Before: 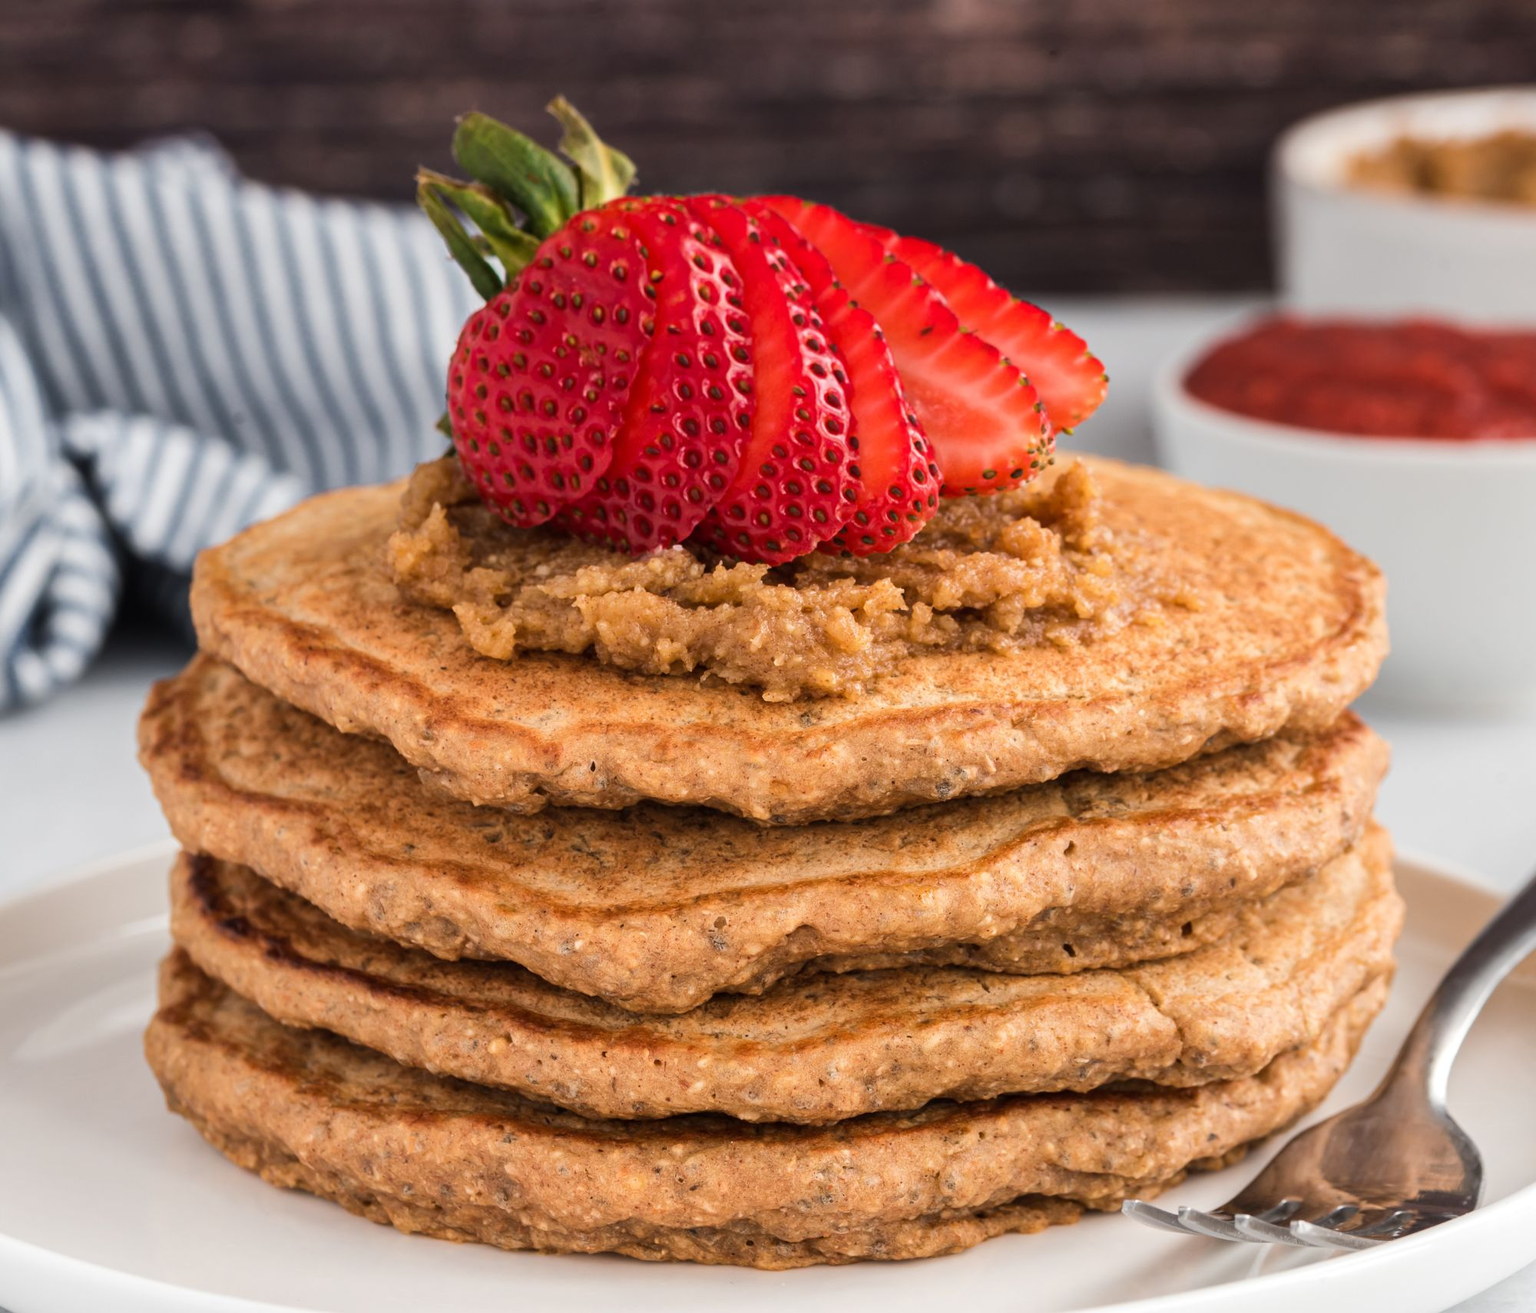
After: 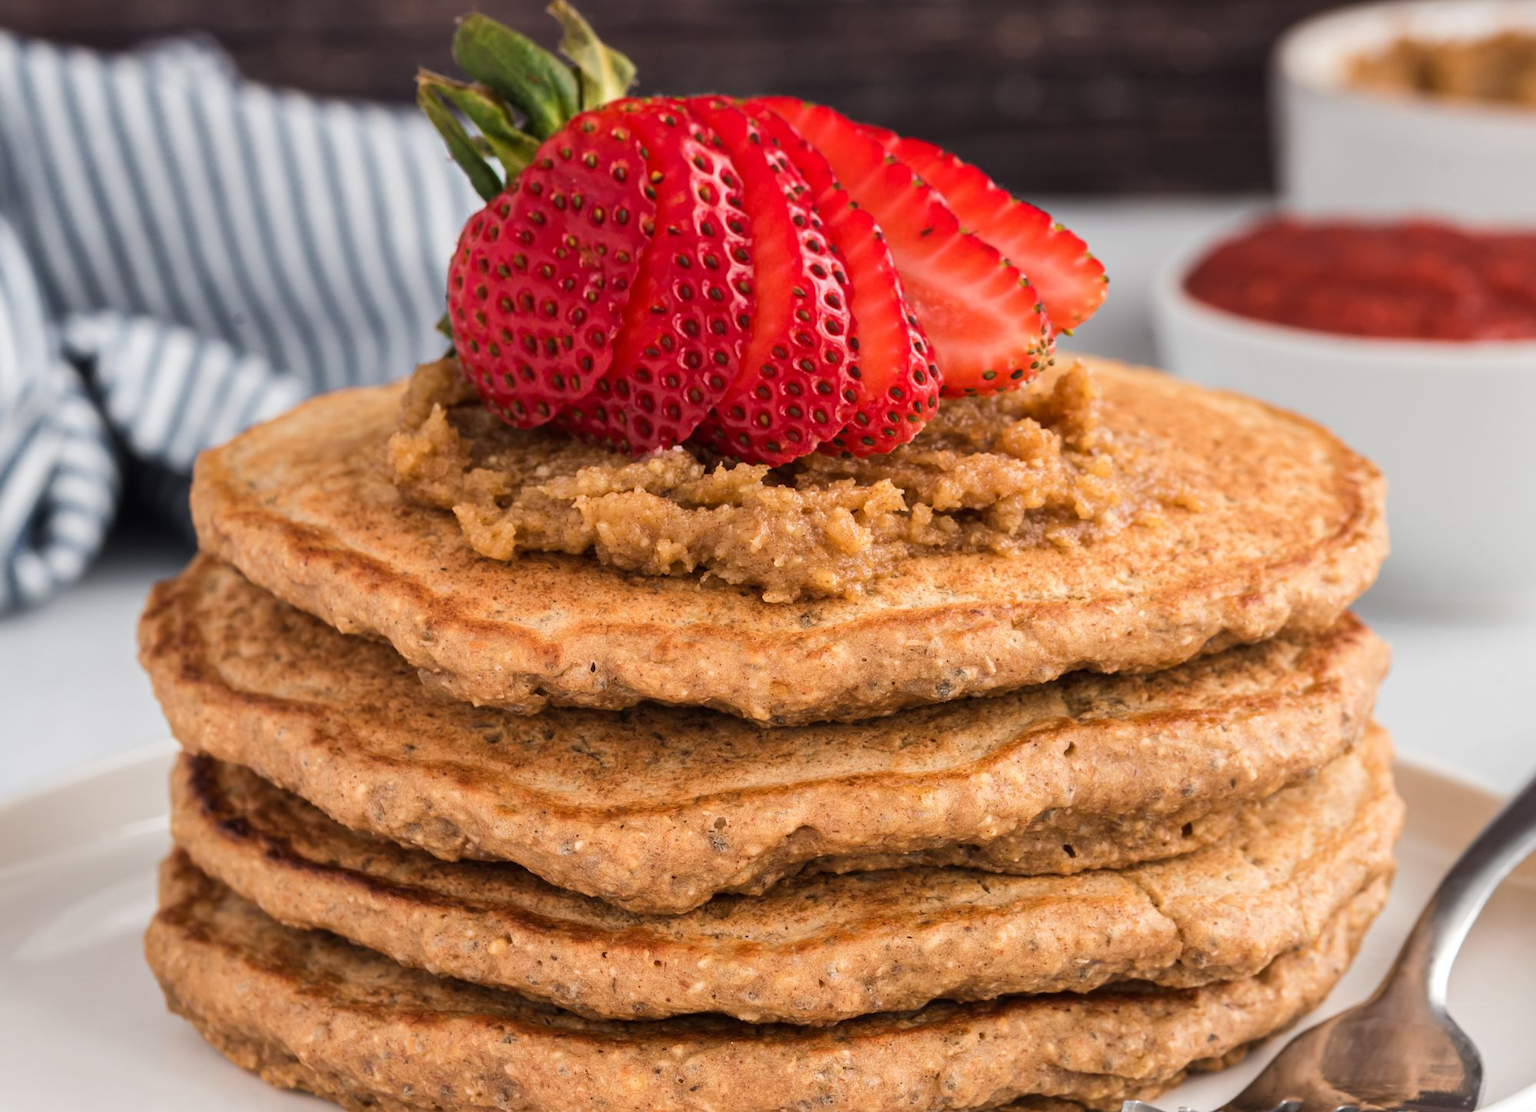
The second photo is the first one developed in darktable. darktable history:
crop: top 7.576%, bottom 7.623%
